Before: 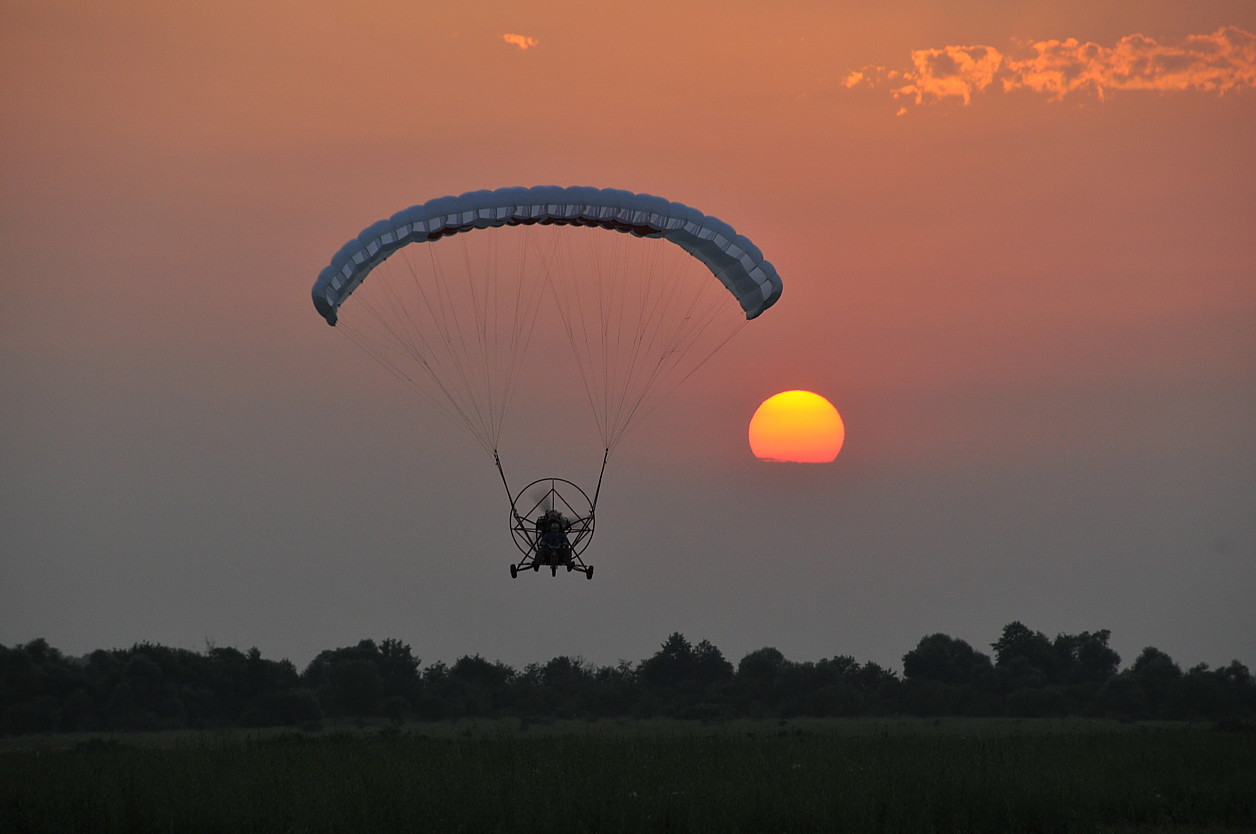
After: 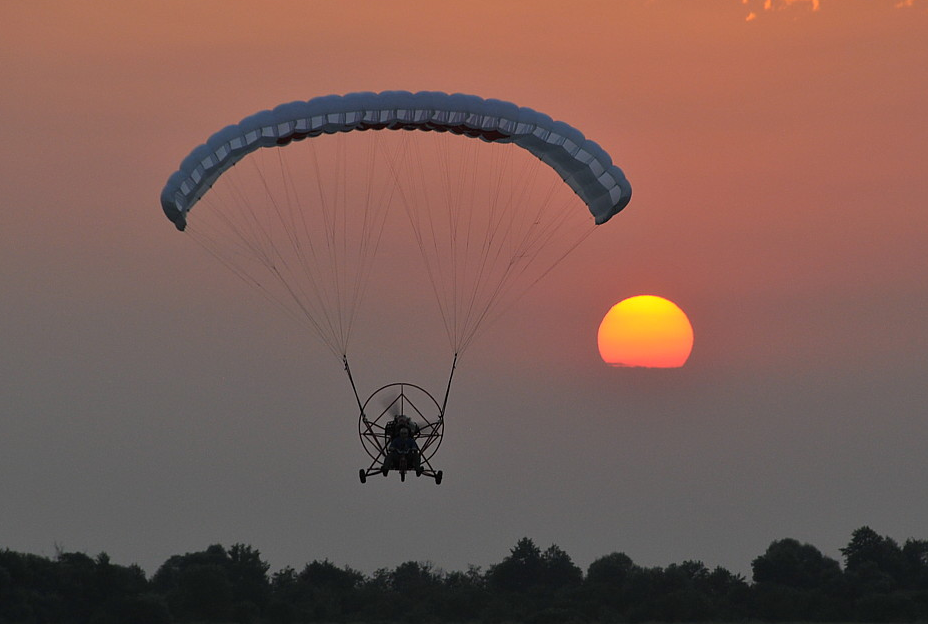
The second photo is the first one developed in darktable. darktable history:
crop and rotate: left 12.068%, top 11.392%, right 14.023%, bottom 13.719%
